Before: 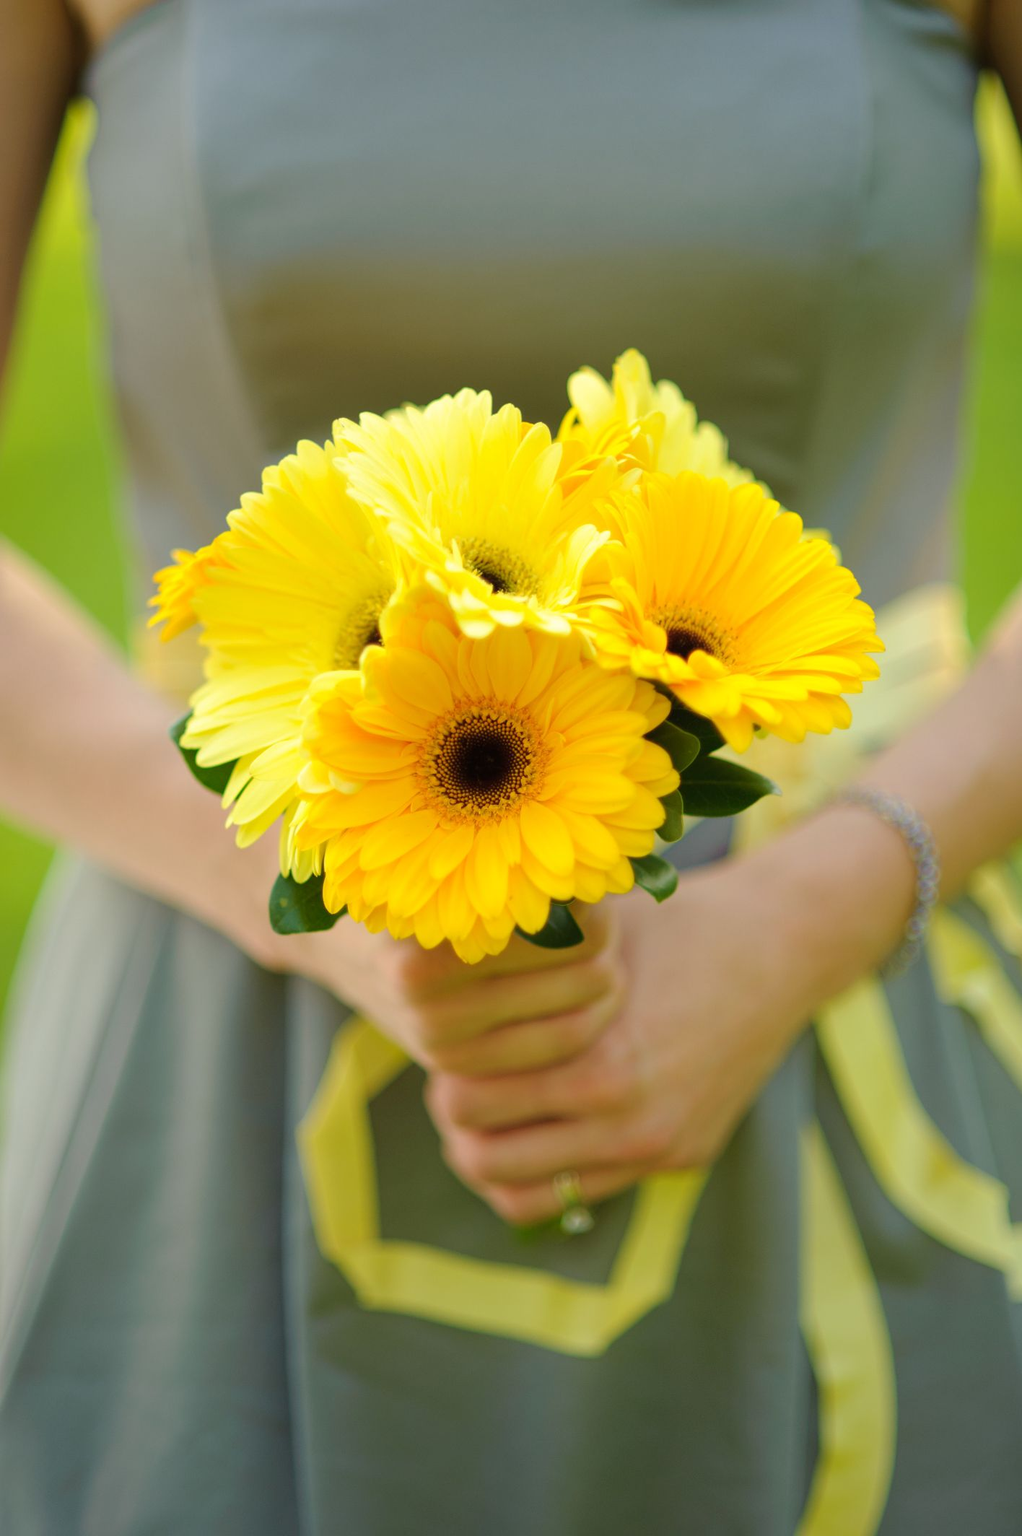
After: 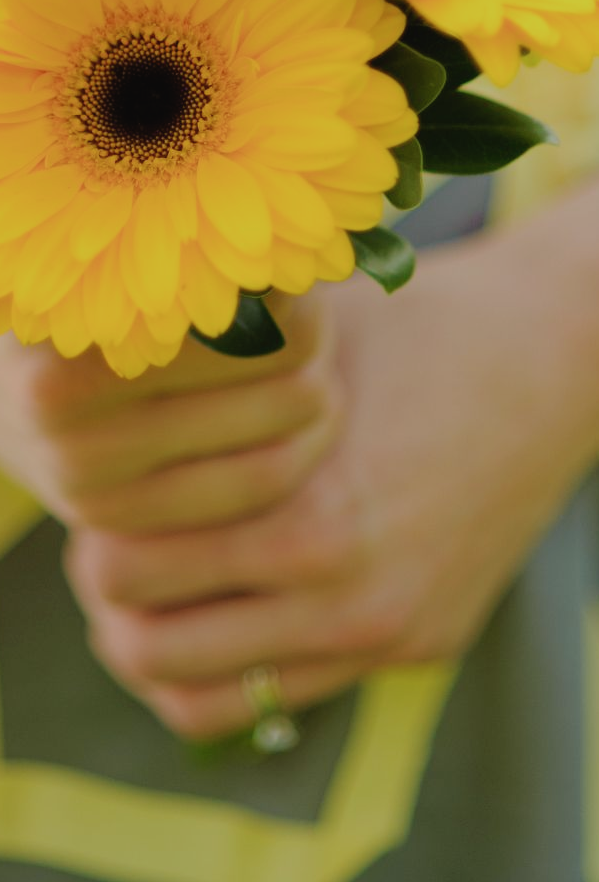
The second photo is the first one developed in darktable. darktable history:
crop: left 37.007%, top 44.984%, right 20.684%, bottom 13.557%
filmic rgb: black relative exposure -8.31 EV, white relative exposure 4.69 EV, hardness 3.8, iterations of high-quality reconstruction 0
contrast brightness saturation: contrast -0.066, brightness -0.035, saturation -0.113
